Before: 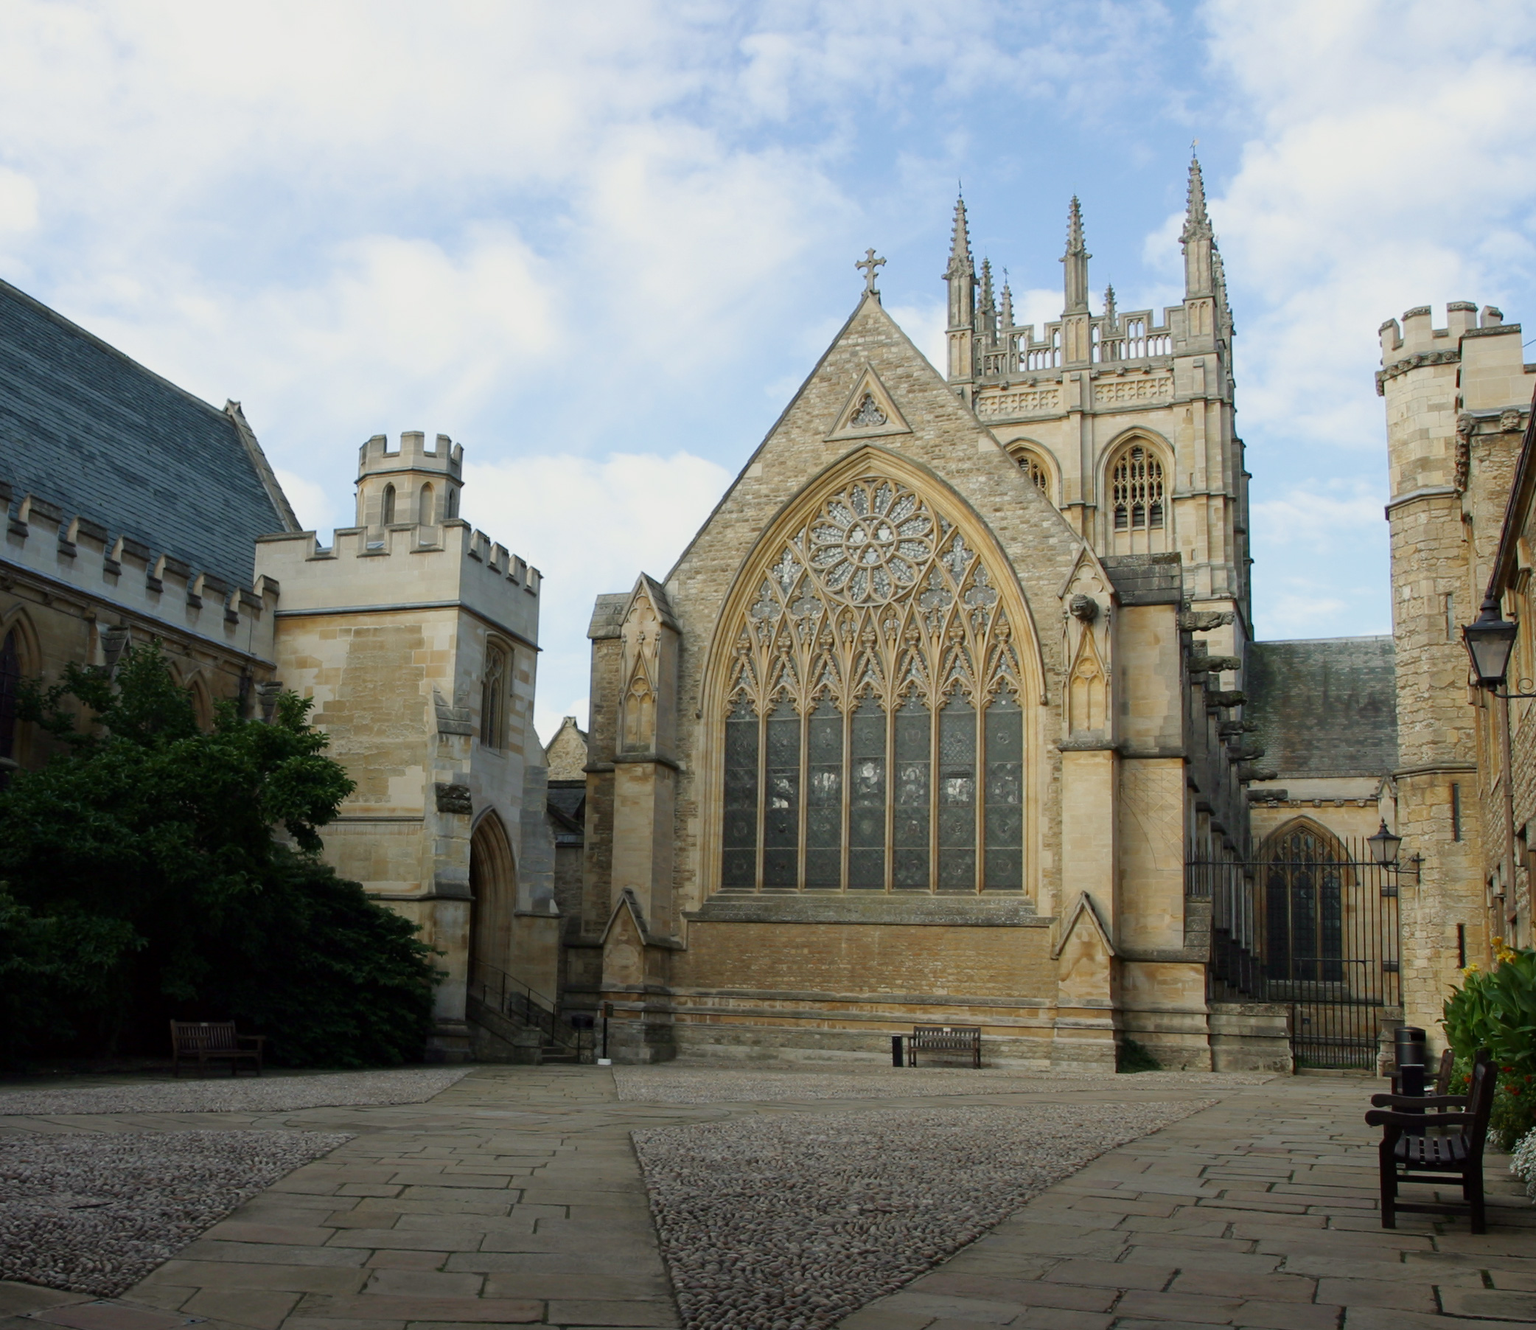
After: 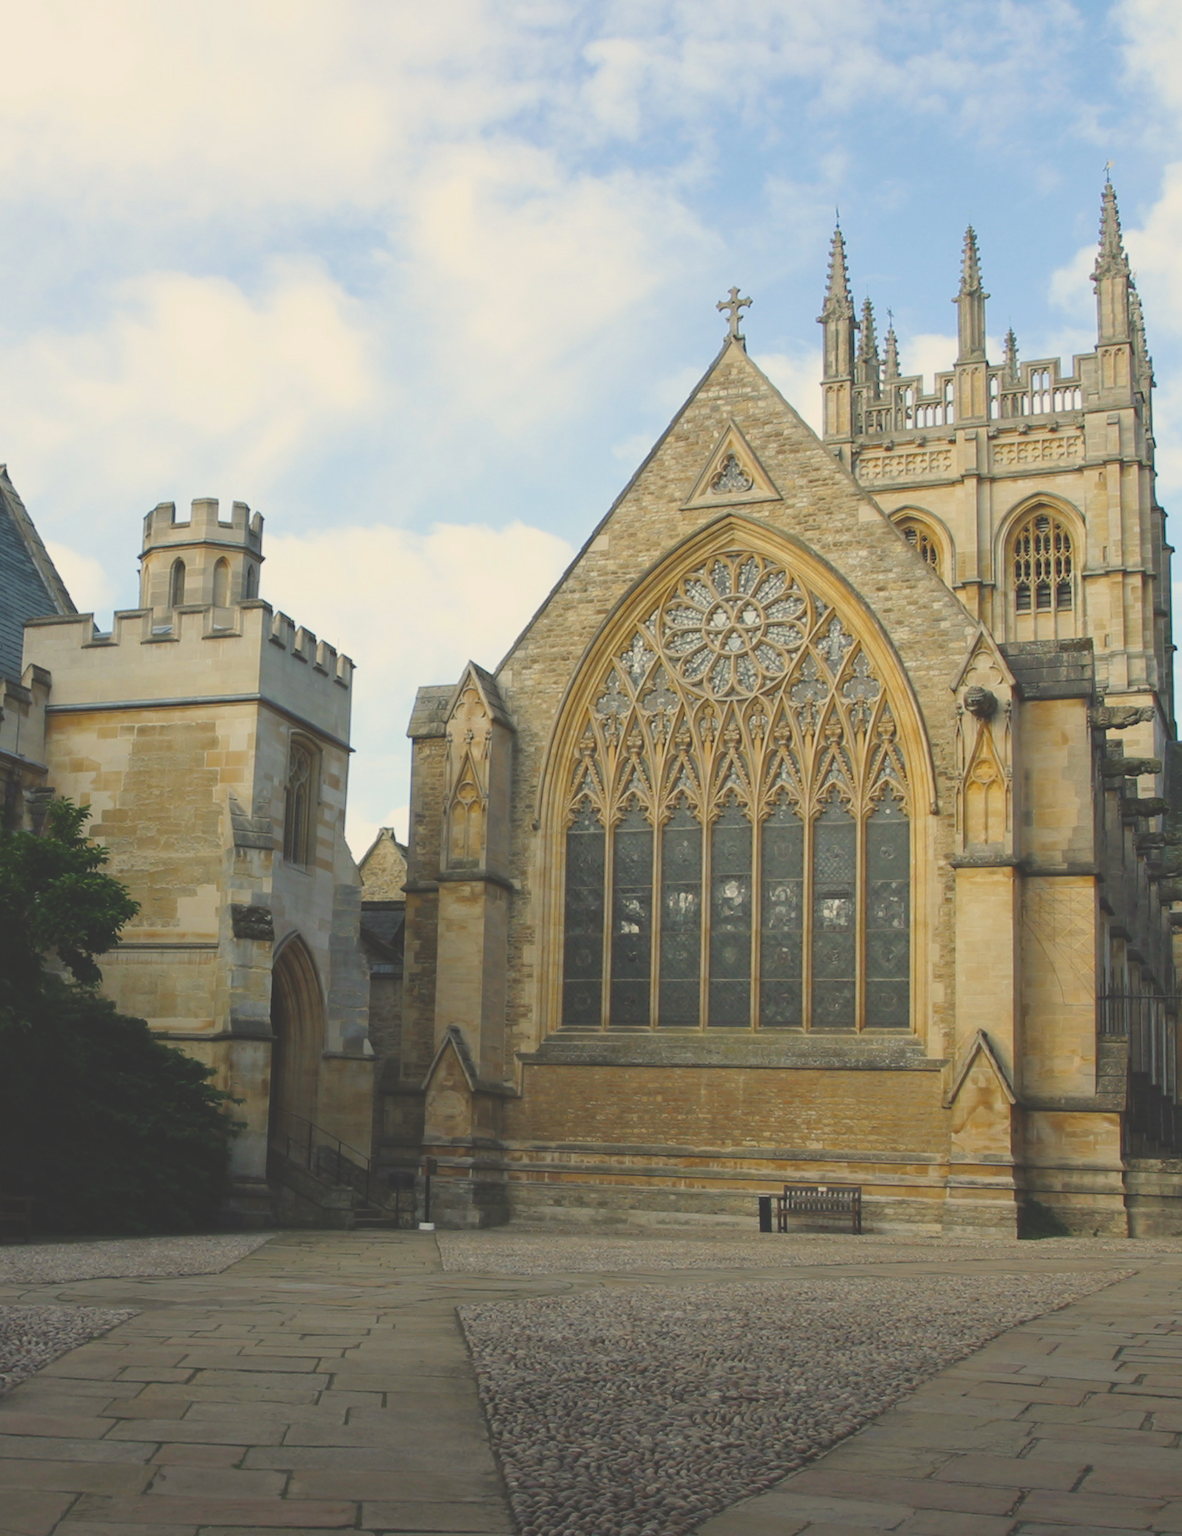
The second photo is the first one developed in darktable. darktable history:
crop and rotate: left 15.313%, right 18.035%
color balance rgb: highlights gain › chroma 3.06%, highlights gain › hue 76.19°, perceptual saturation grading › global saturation 25.196%
exposure: black level correction -0.032, compensate highlight preservation false
